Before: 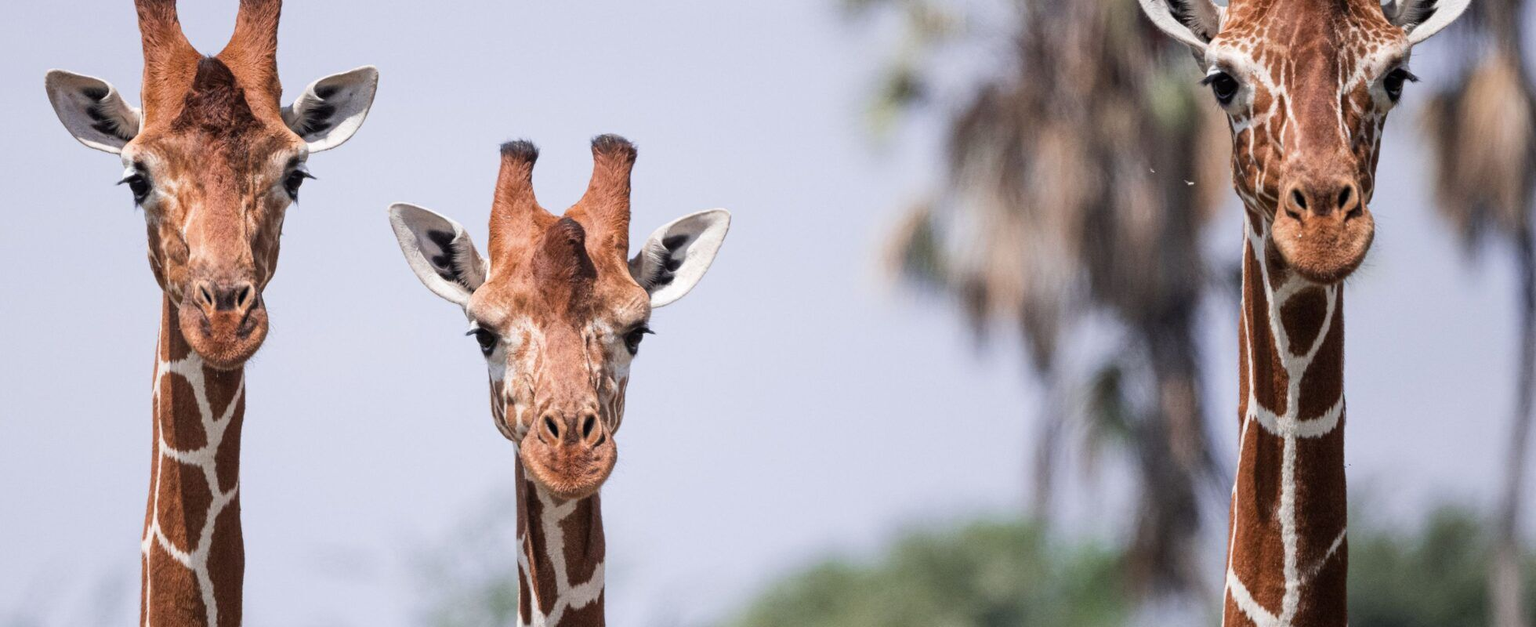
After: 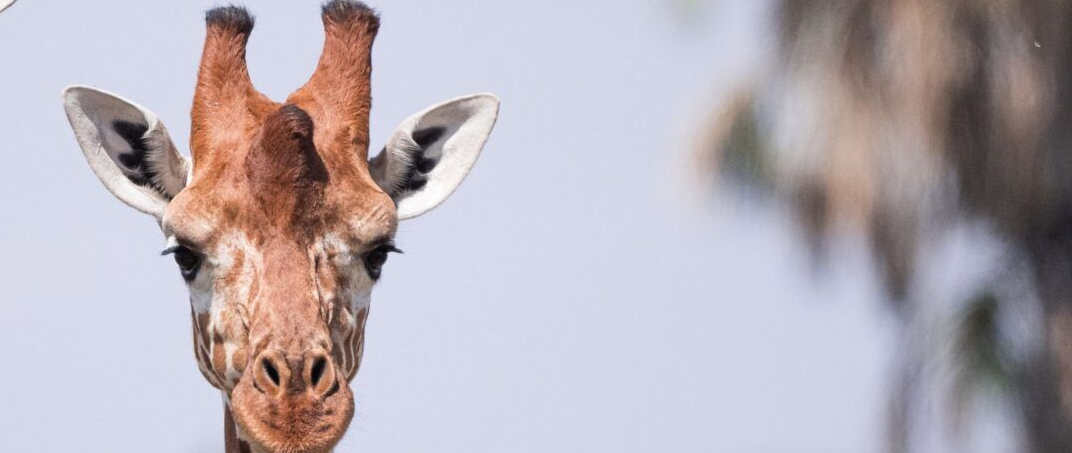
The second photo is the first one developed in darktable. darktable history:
crop and rotate: left 22.182%, top 21.667%, right 23.113%, bottom 21.656%
